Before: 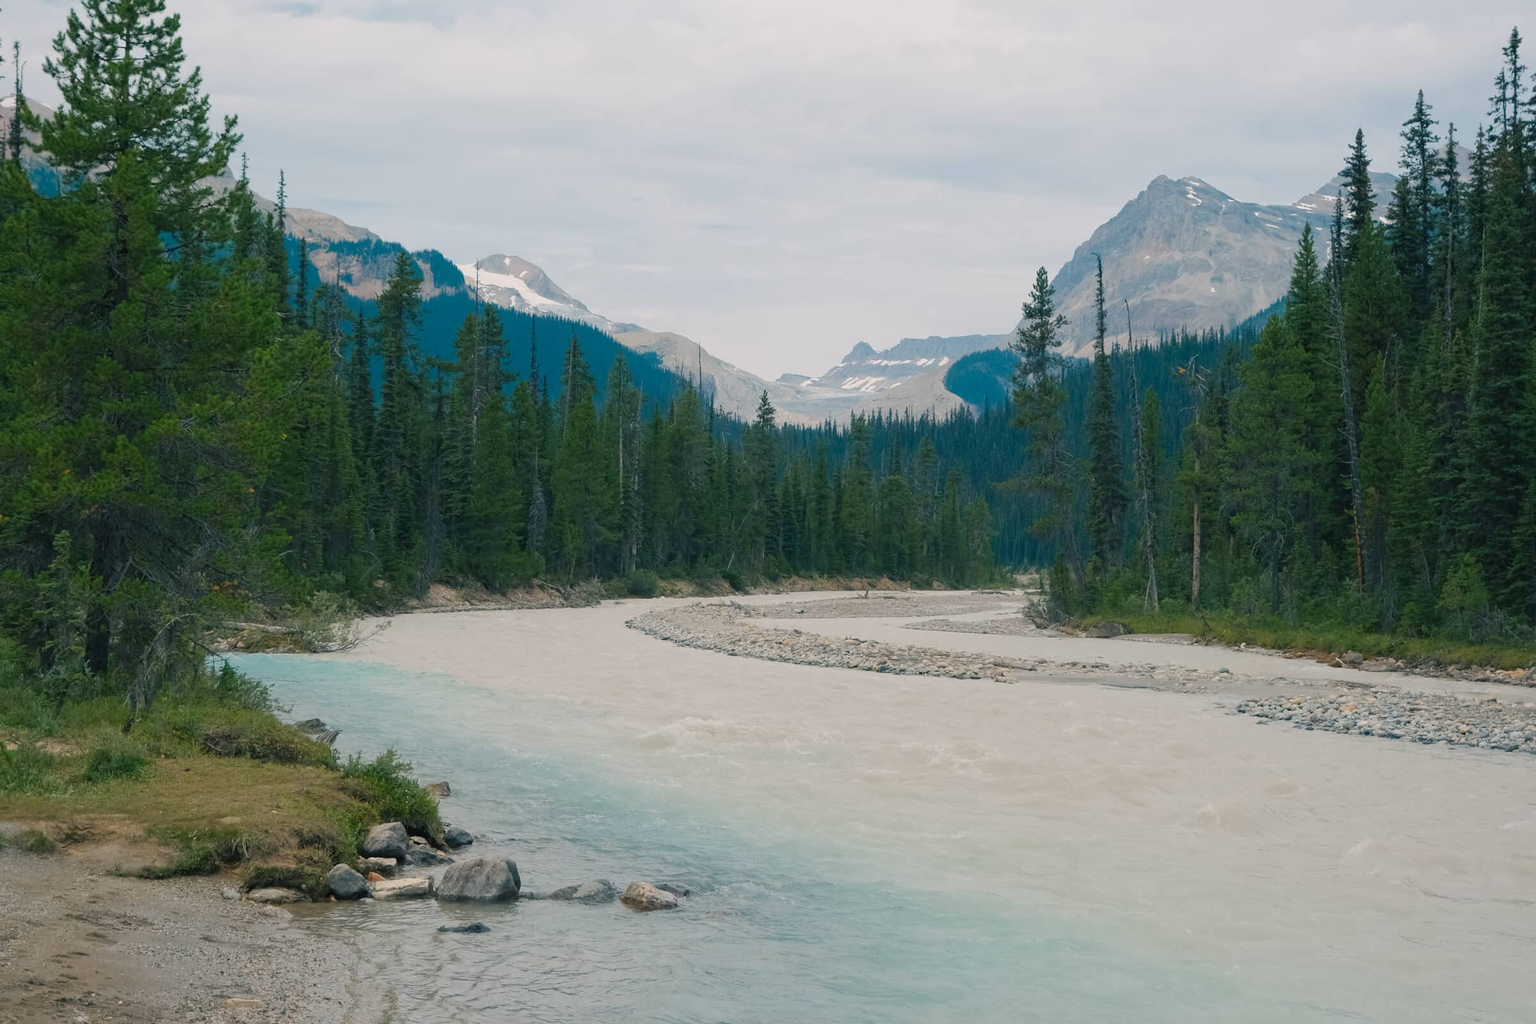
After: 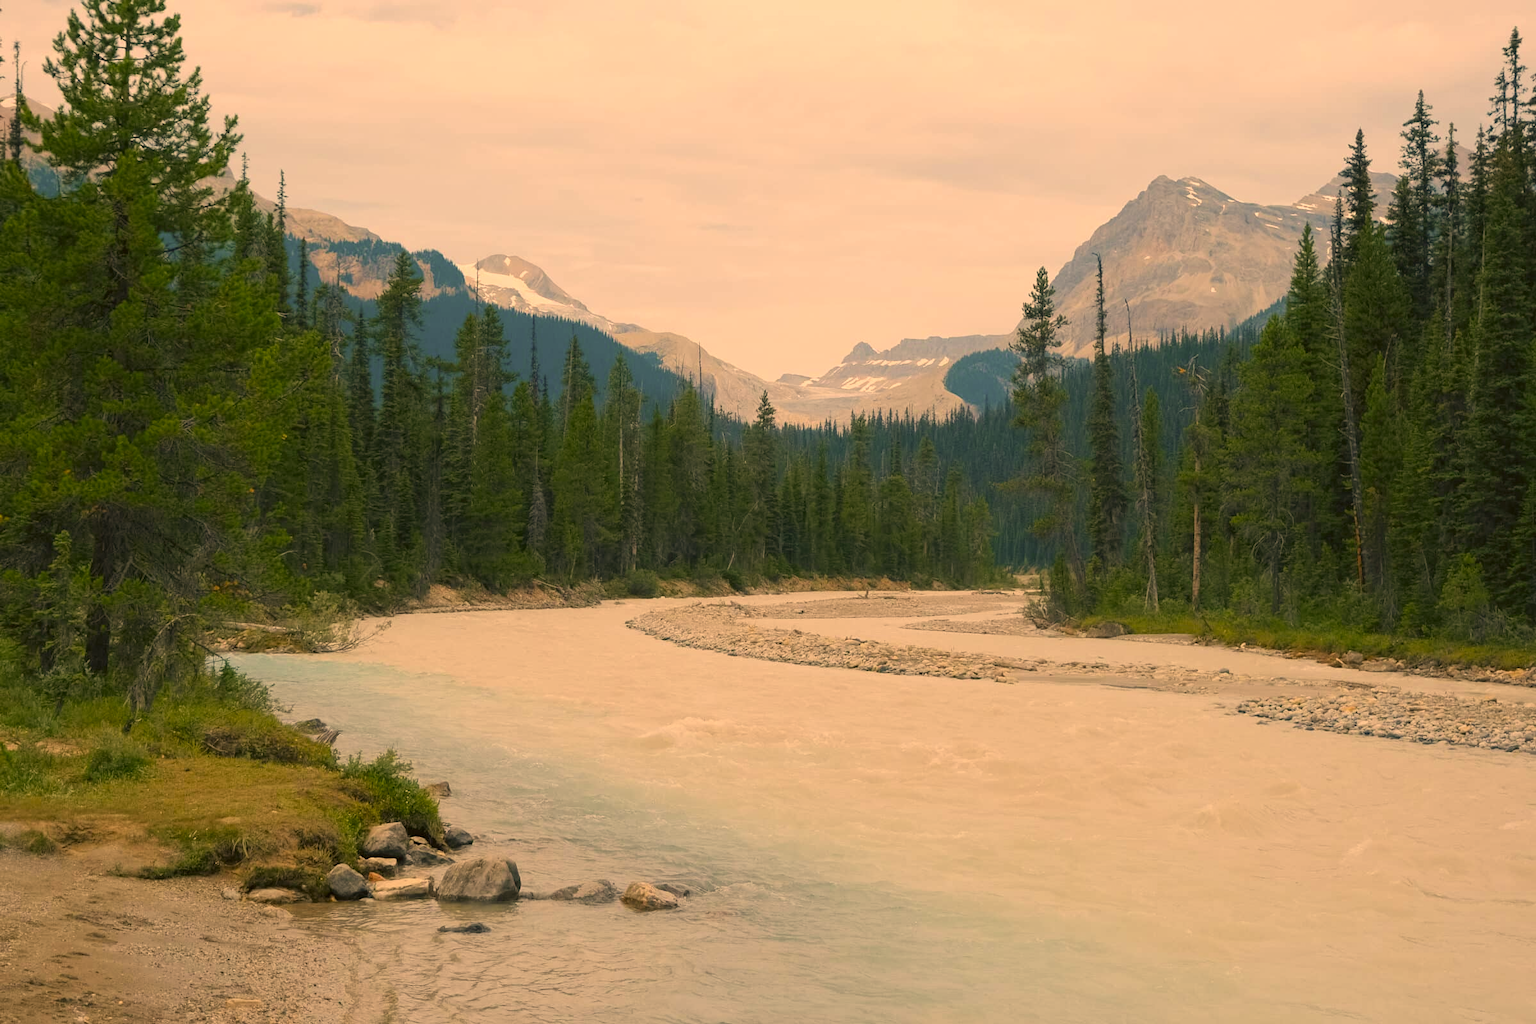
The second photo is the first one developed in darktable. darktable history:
color correction: highlights a* 17.94, highlights b* 35.39, shadows a* 1.48, shadows b* 6.42, saturation 1.01
exposure: exposure 0.15 EV, compensate highlight preservation false
